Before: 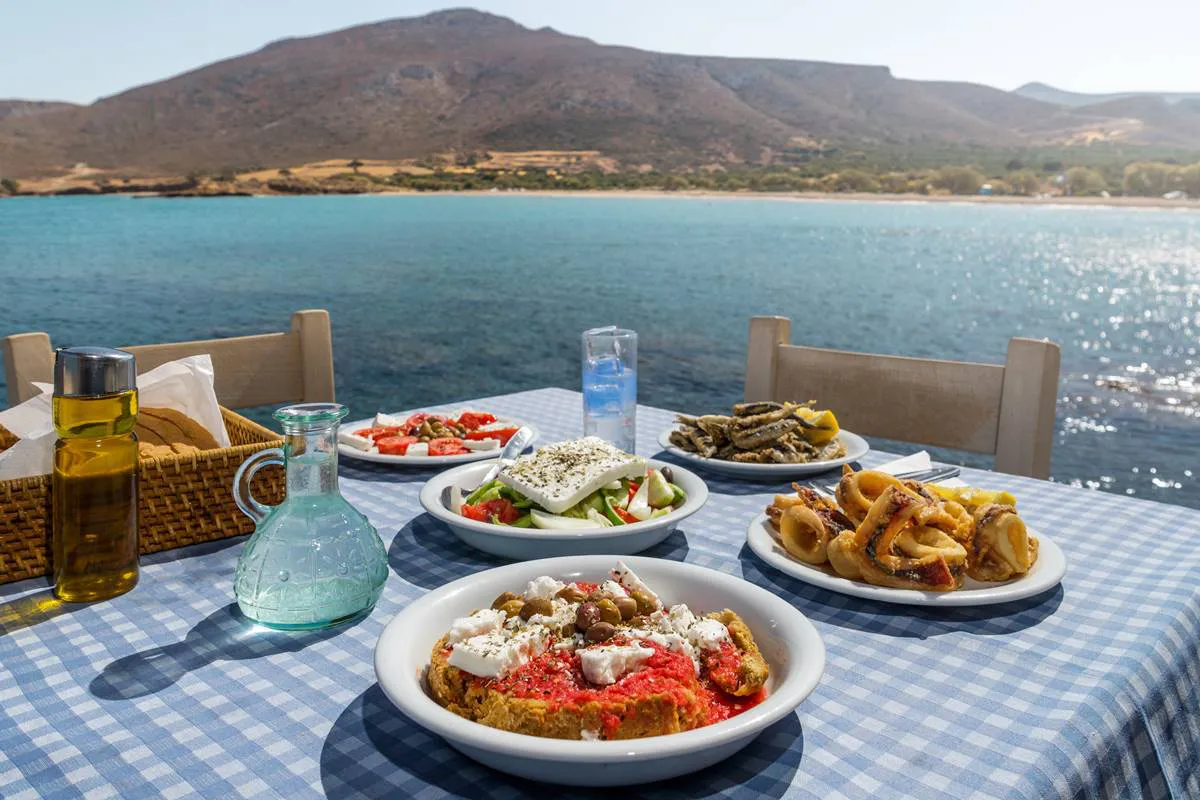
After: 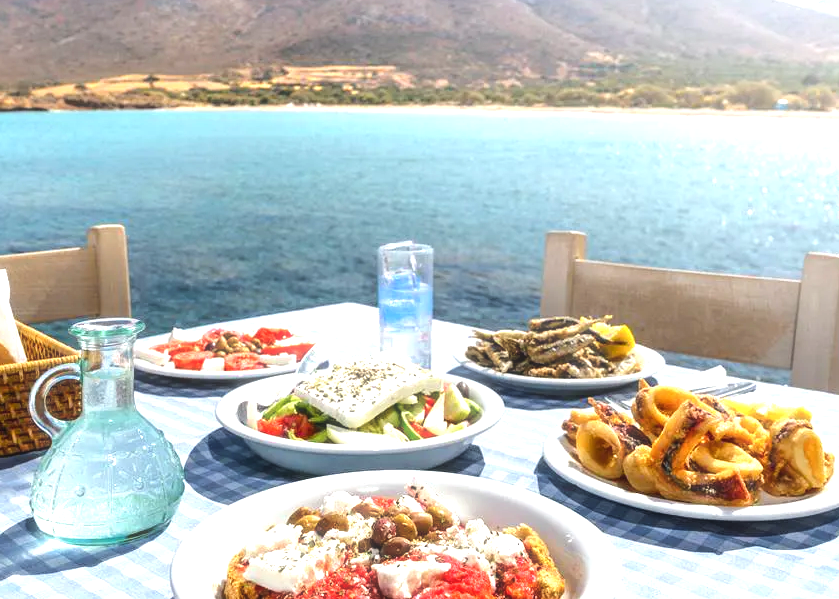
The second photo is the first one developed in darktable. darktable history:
exposure: black level correction 0, exposure 0.865 EV, compensate highlight preservation false
crop and rotate: left 17.025%, top 10.668%, right 13.028%, bottom 14.442%
tone equalizer: on, module defaults
haze removal: strength -0.105, compatibility mode true, adaptive false
color balance rgb: perceptual saturation grading › global saturation 2.144%, perceptual saturation grading › highlights -1.604%, perceptual saturation grading › mid-tones 4.446%, perceptual saturation grading › shadows 7.262%, perceptual brilliance grading › highlights 6.564%, perceptual brilliance grading › mid-tones 18.056%, perceptual brilliance grading › shadows -5.302%
